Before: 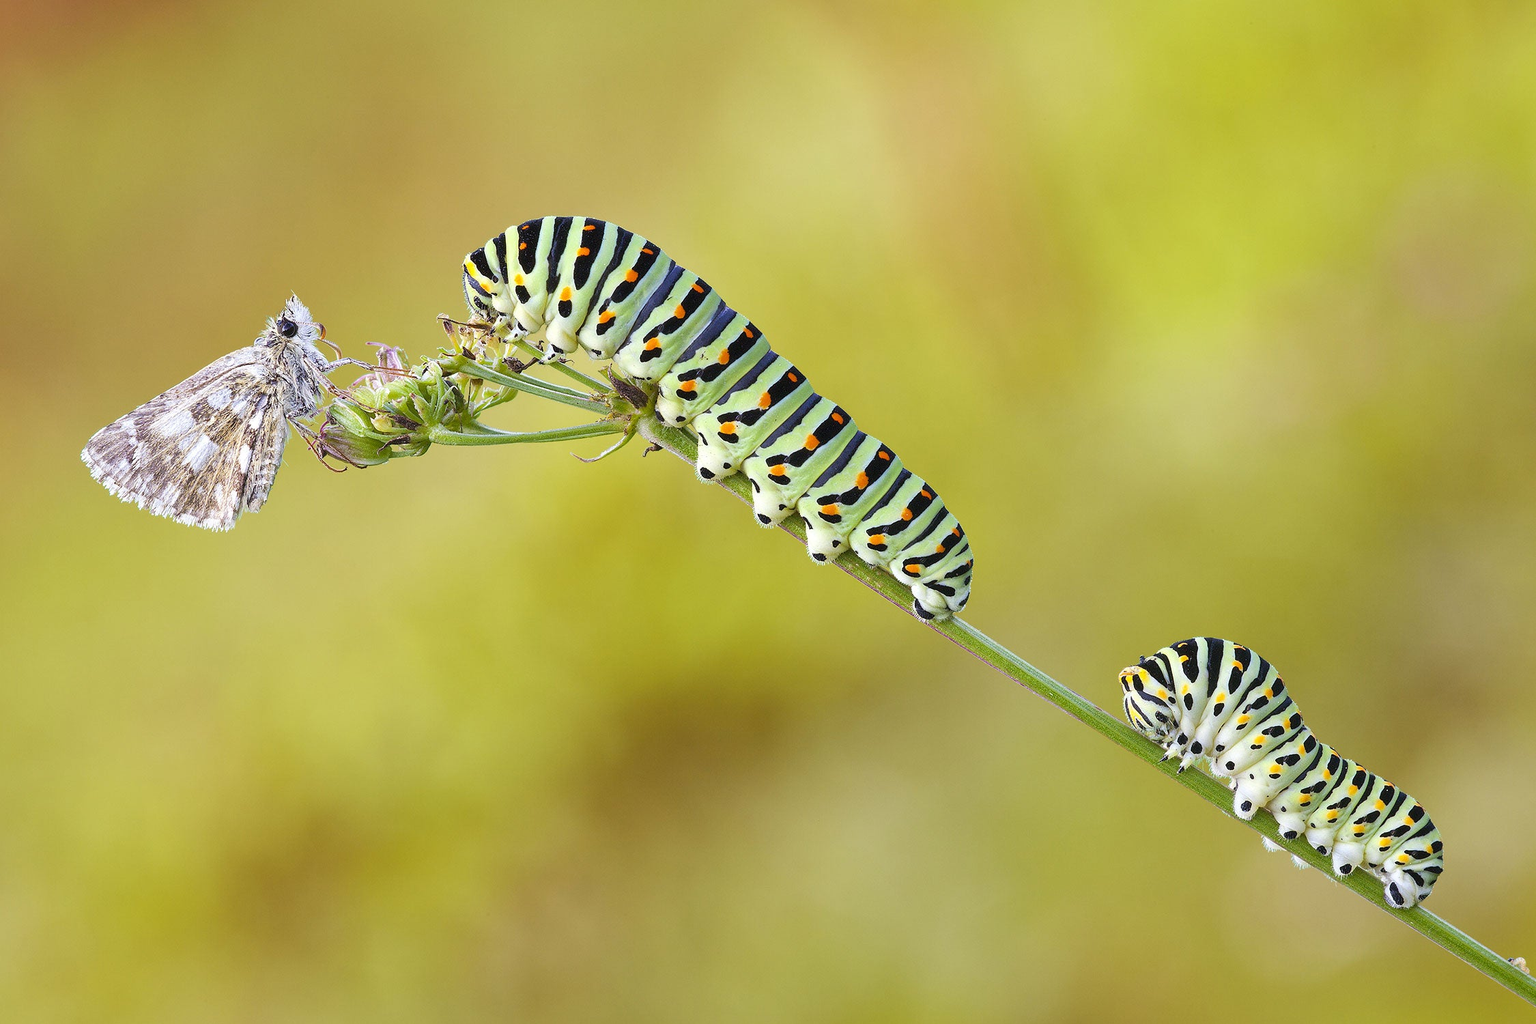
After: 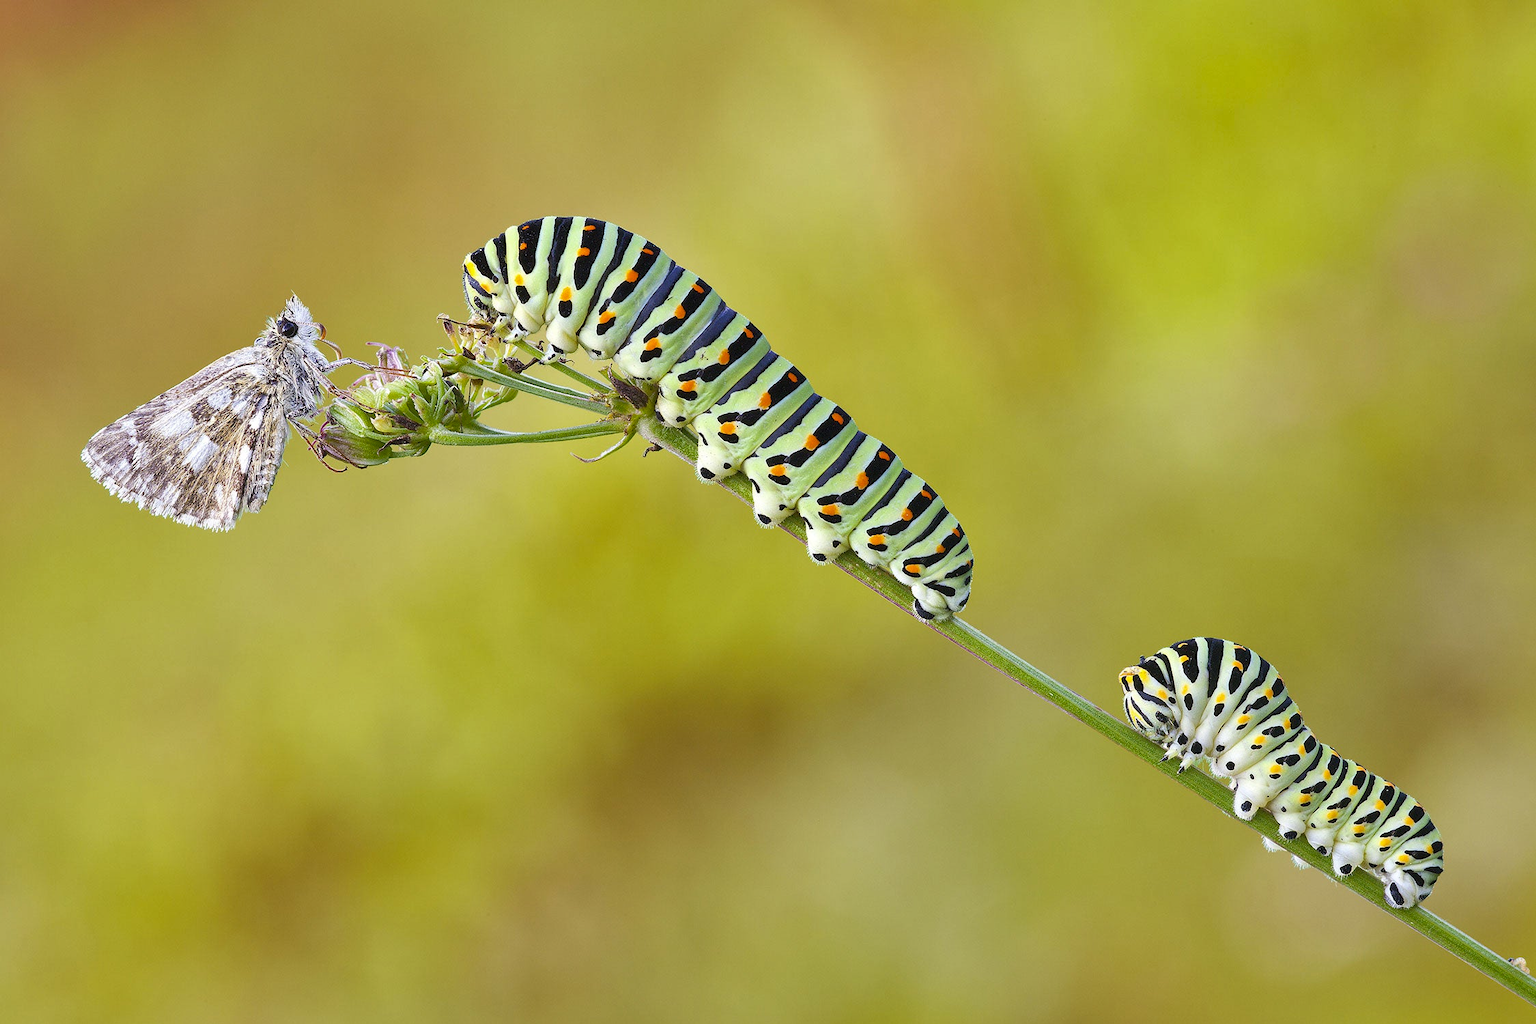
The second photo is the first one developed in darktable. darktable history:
shadows and highlights: soften with gaussian
levels: levels [0, 0.498, 1]
